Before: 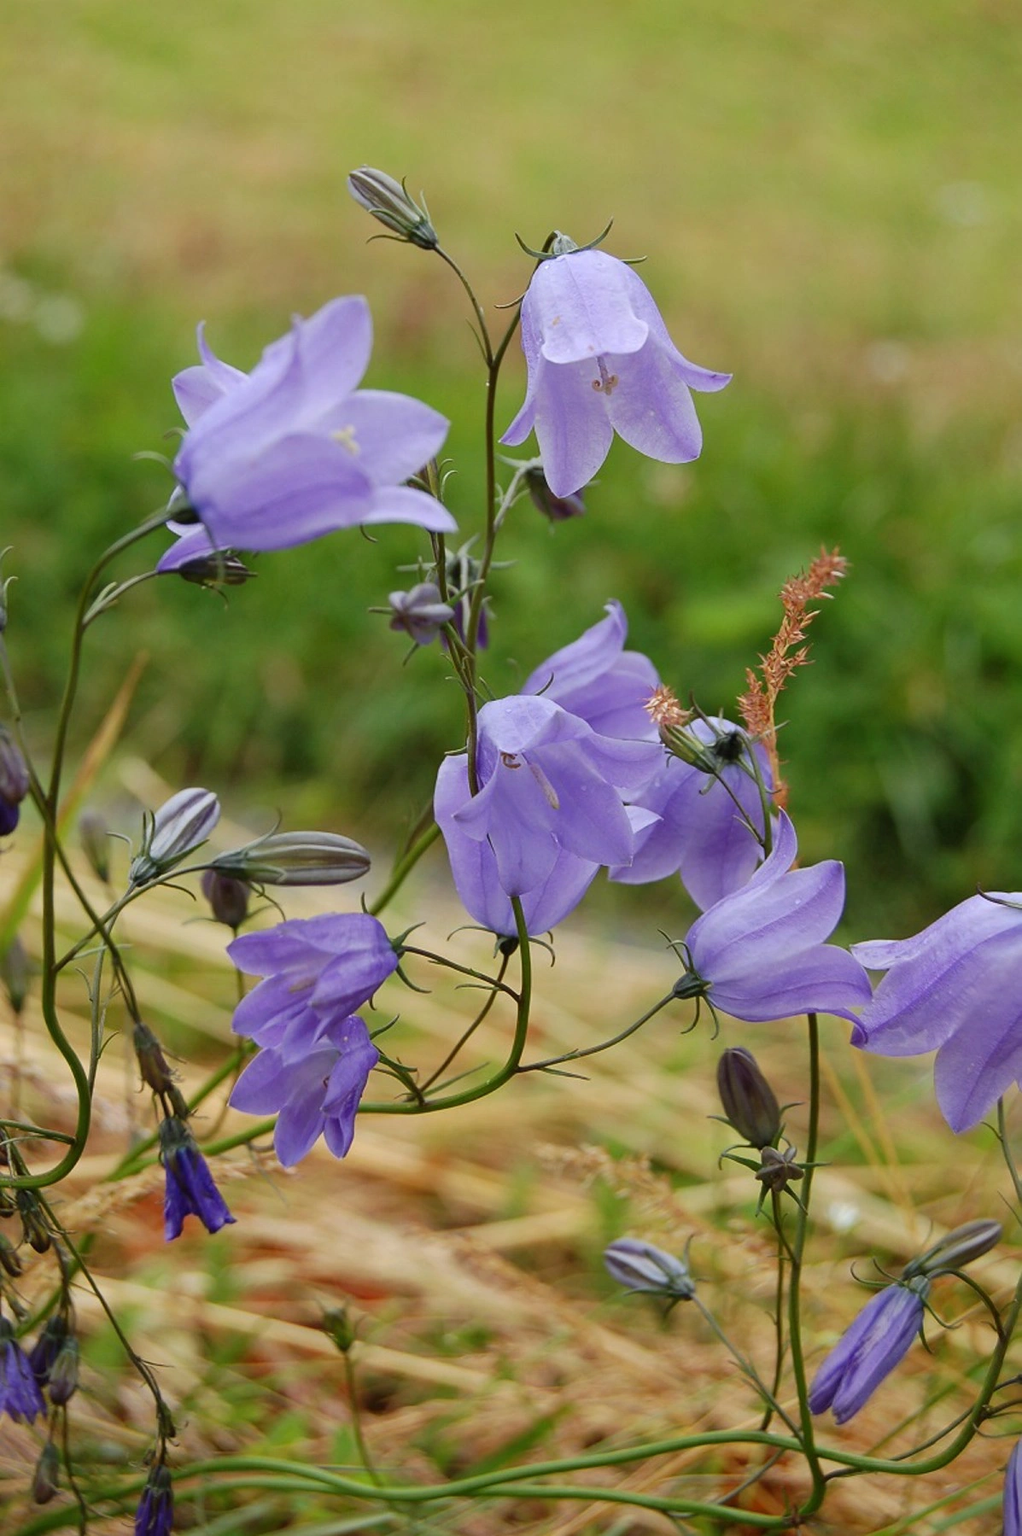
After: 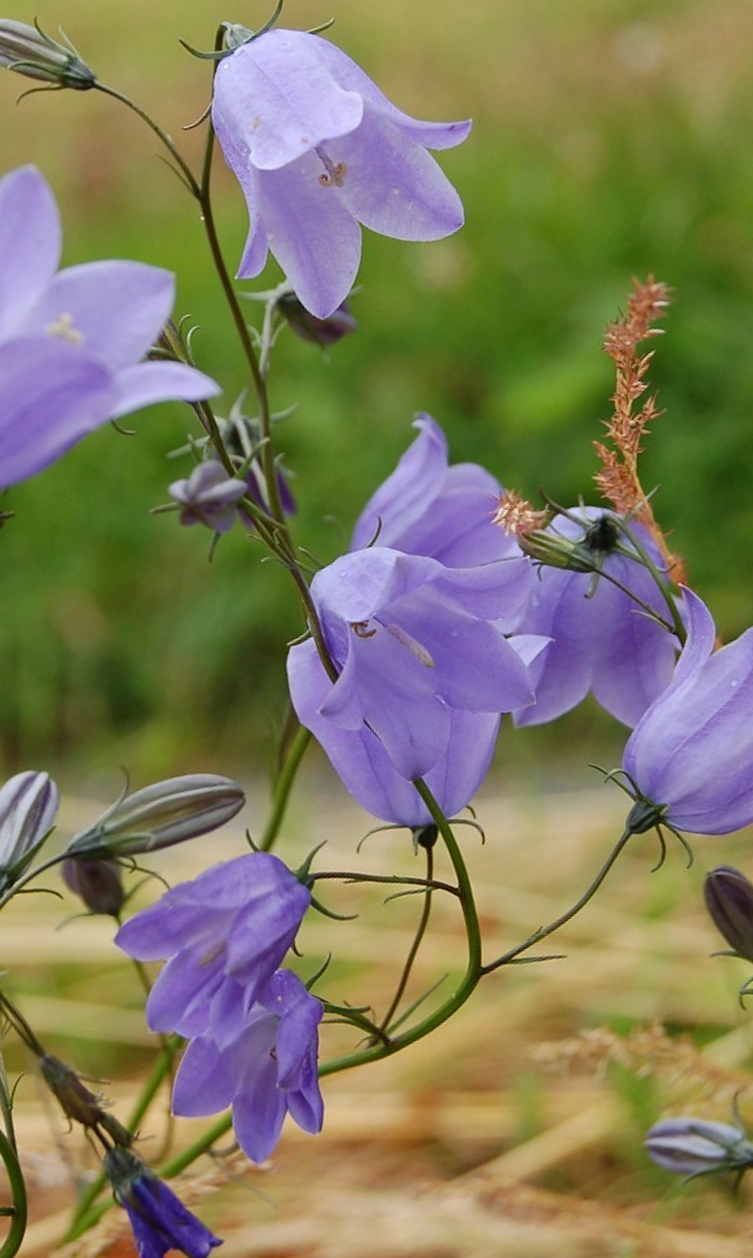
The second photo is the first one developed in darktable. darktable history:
crop and rotate: angle 17.88°, left 6.843%, right 4.209%, bottom 1.158%
